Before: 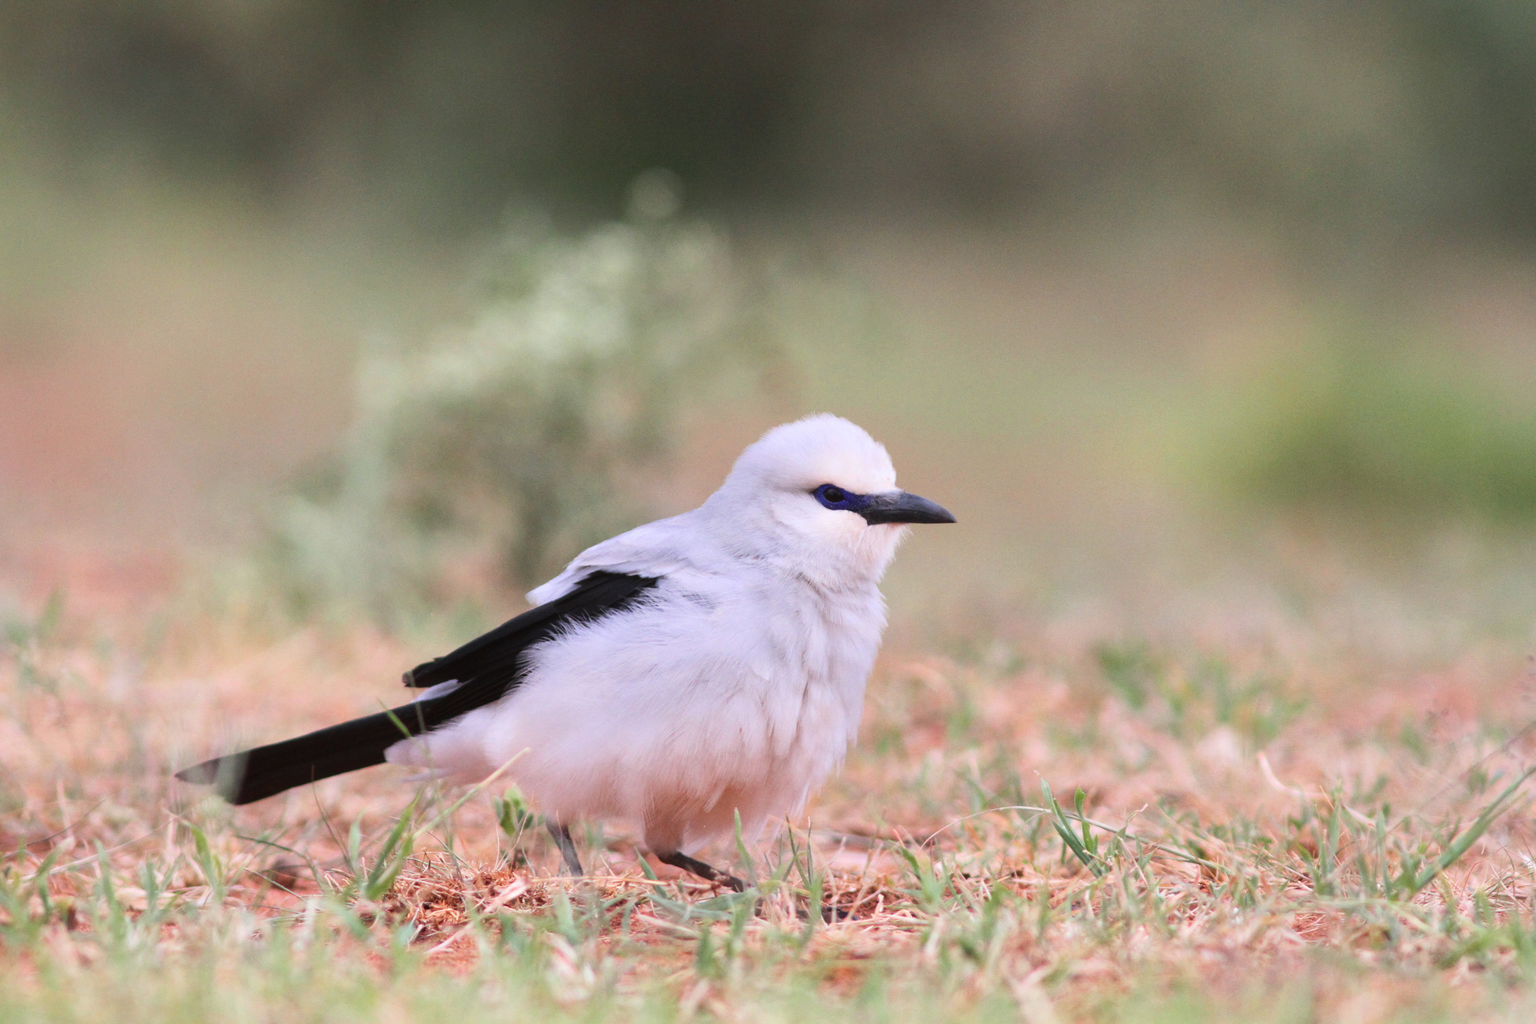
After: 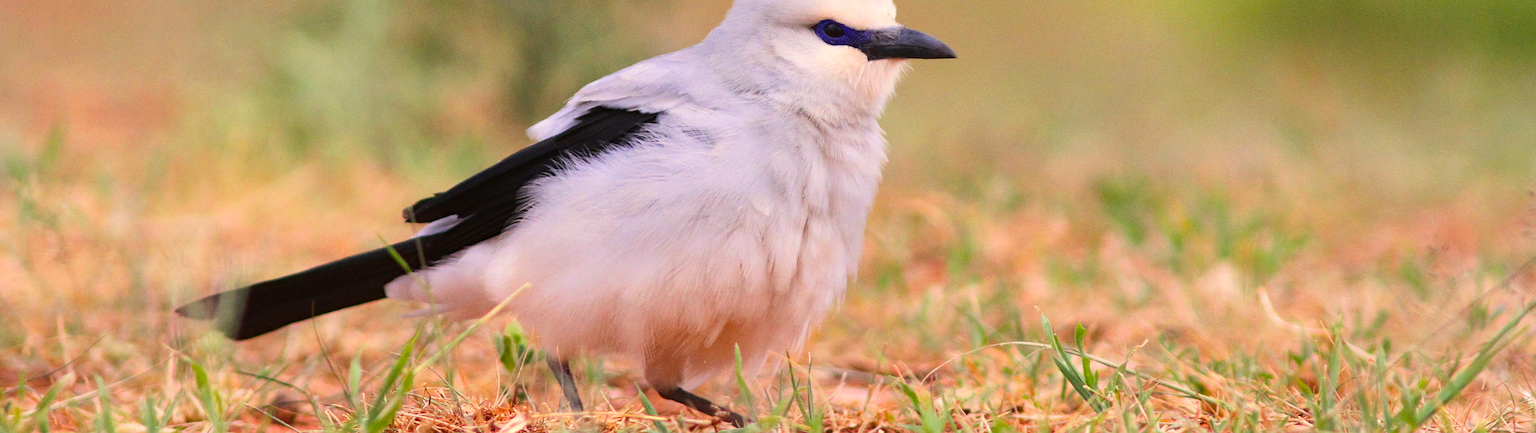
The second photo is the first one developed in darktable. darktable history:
haze removal: compatibility mode true, adaptive false
color correction: highlights a* 1.26, highlights b* 17.6
crop: top 45.422%, bottom 12.261%
color balance rgb: perceptual saturation grading › global saturation 18.198%, global vibrance 21.386%
sharpen: on, module defaults
